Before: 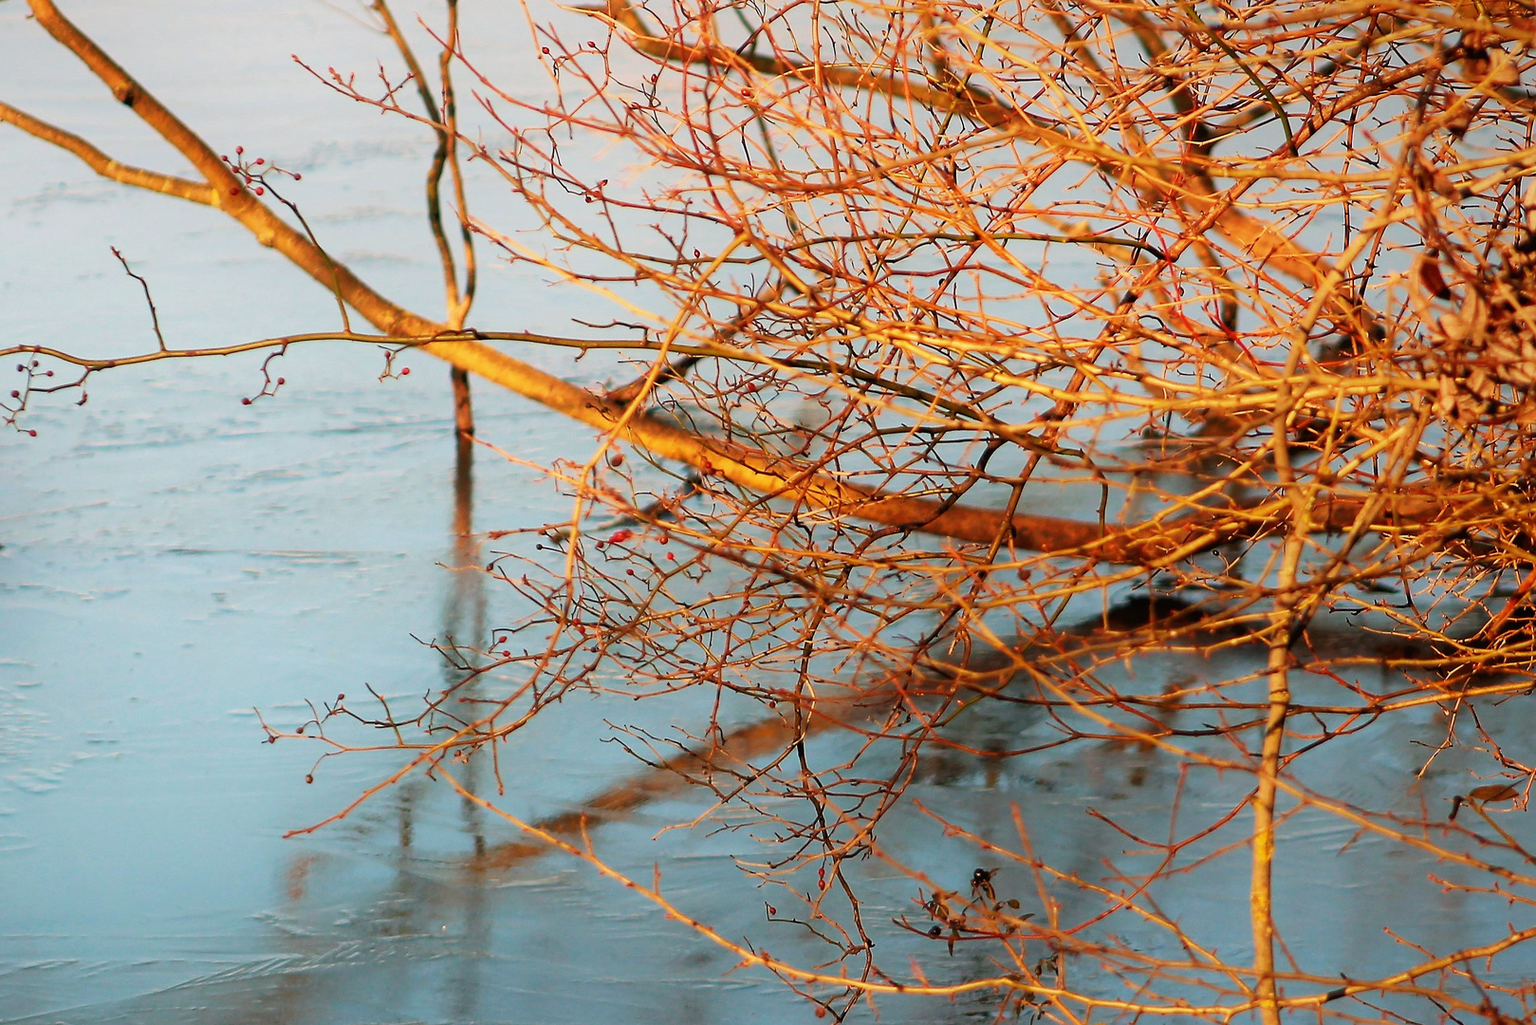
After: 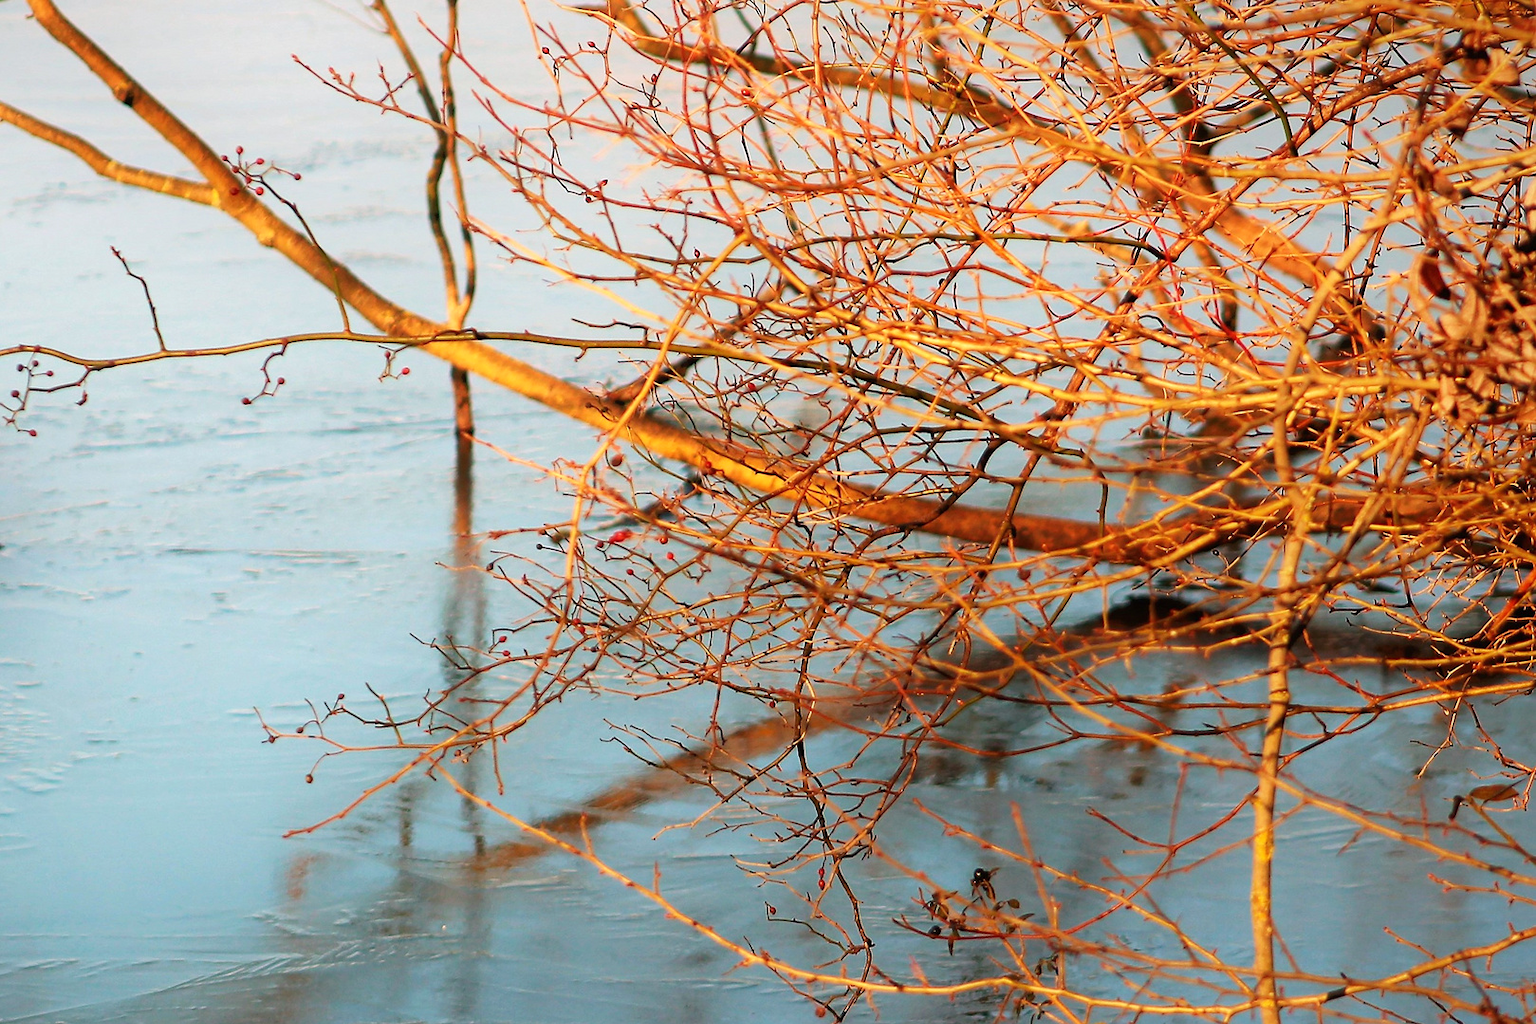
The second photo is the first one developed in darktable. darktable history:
exposure: exposure 0.196 EV, compensate exposure bias true, compensate highlight preservation false
